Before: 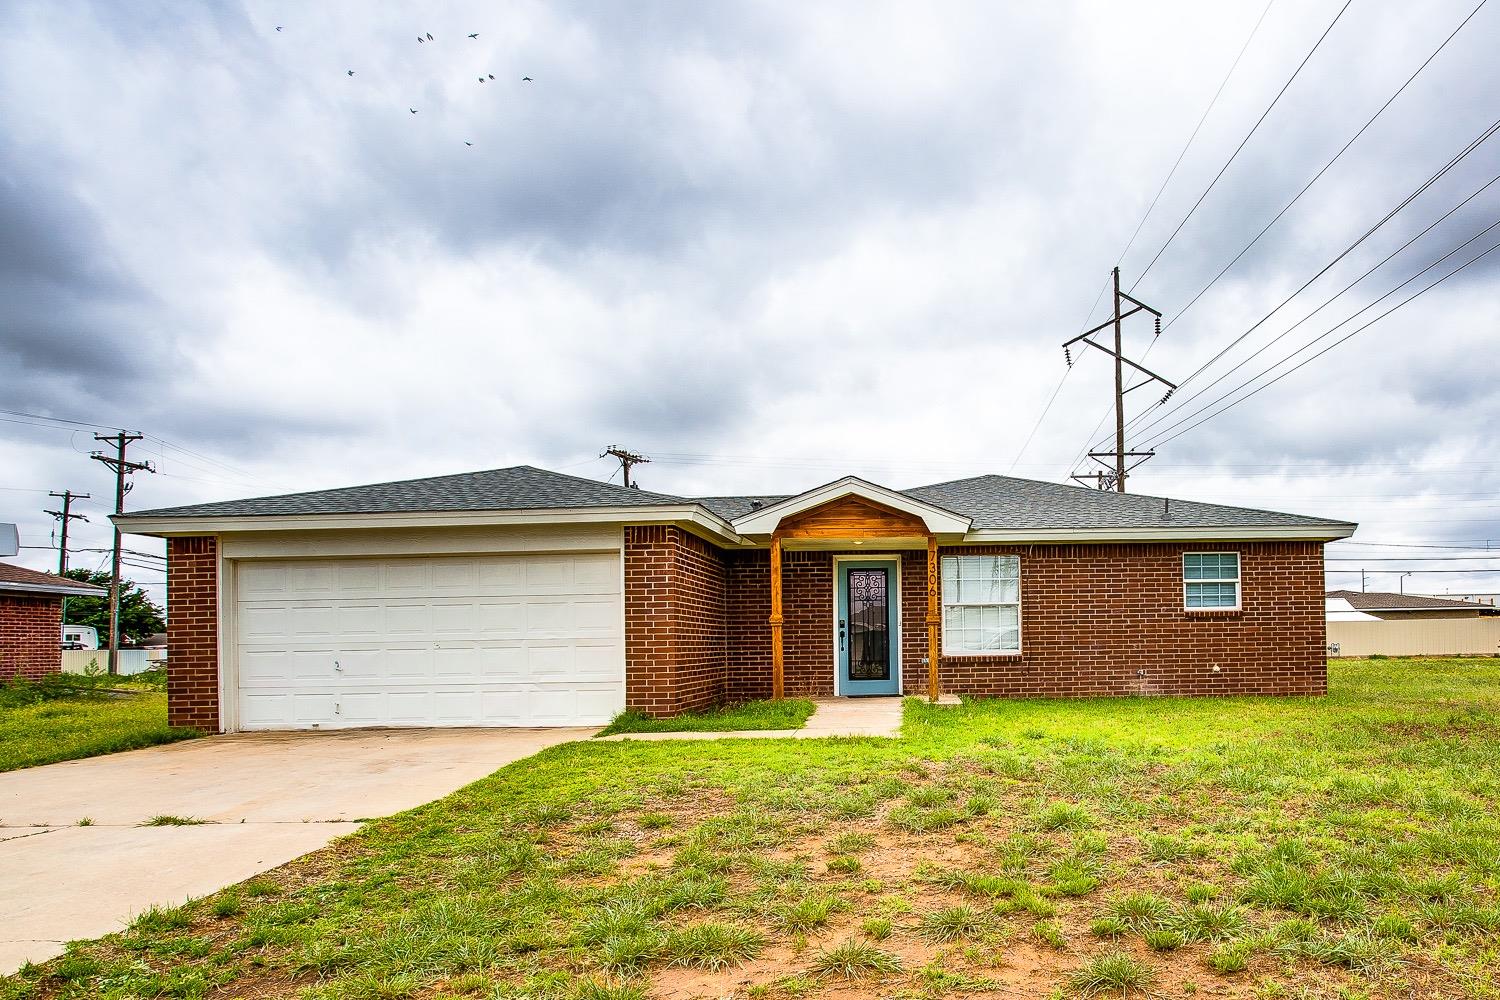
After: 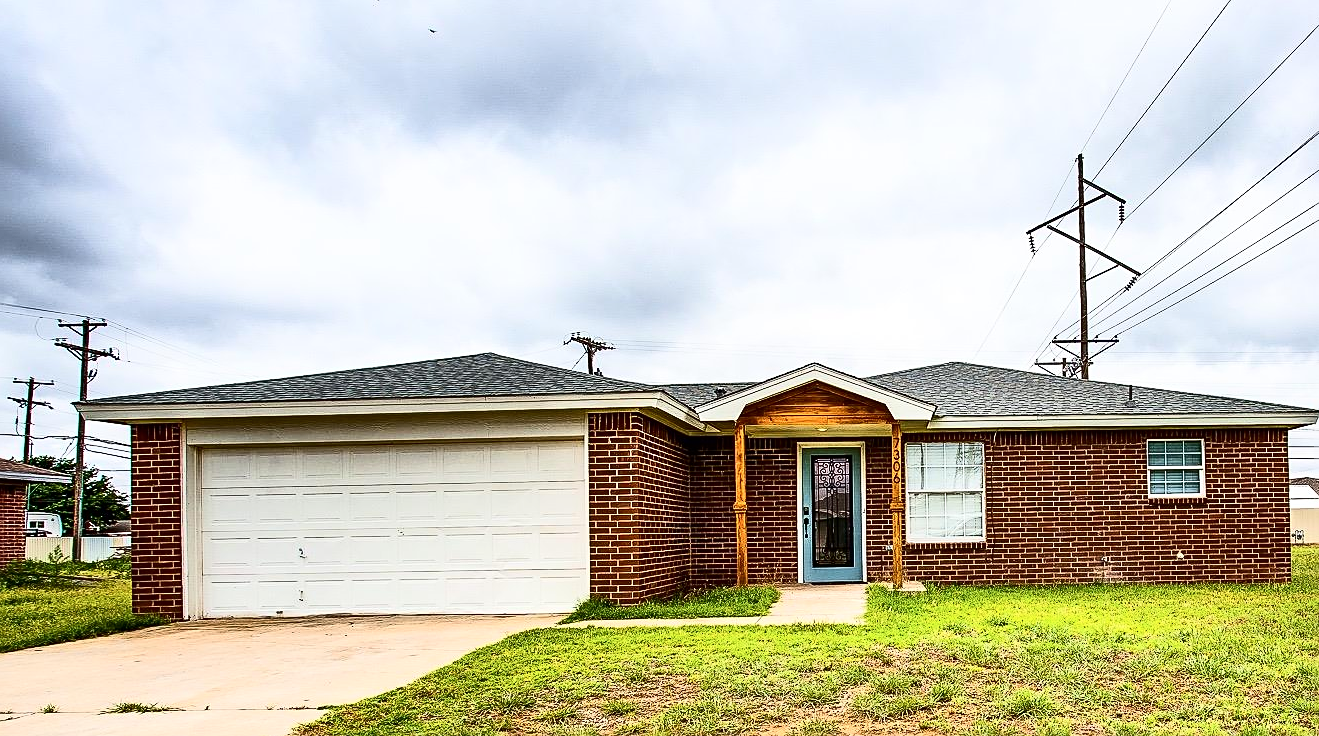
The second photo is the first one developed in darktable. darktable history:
crop and rotate: left 2.425%, top 11.305%, right 9.6%, bottom 15.08%
contrast brightness saturation: contrast 0.28
sharpen: on, module defaults
